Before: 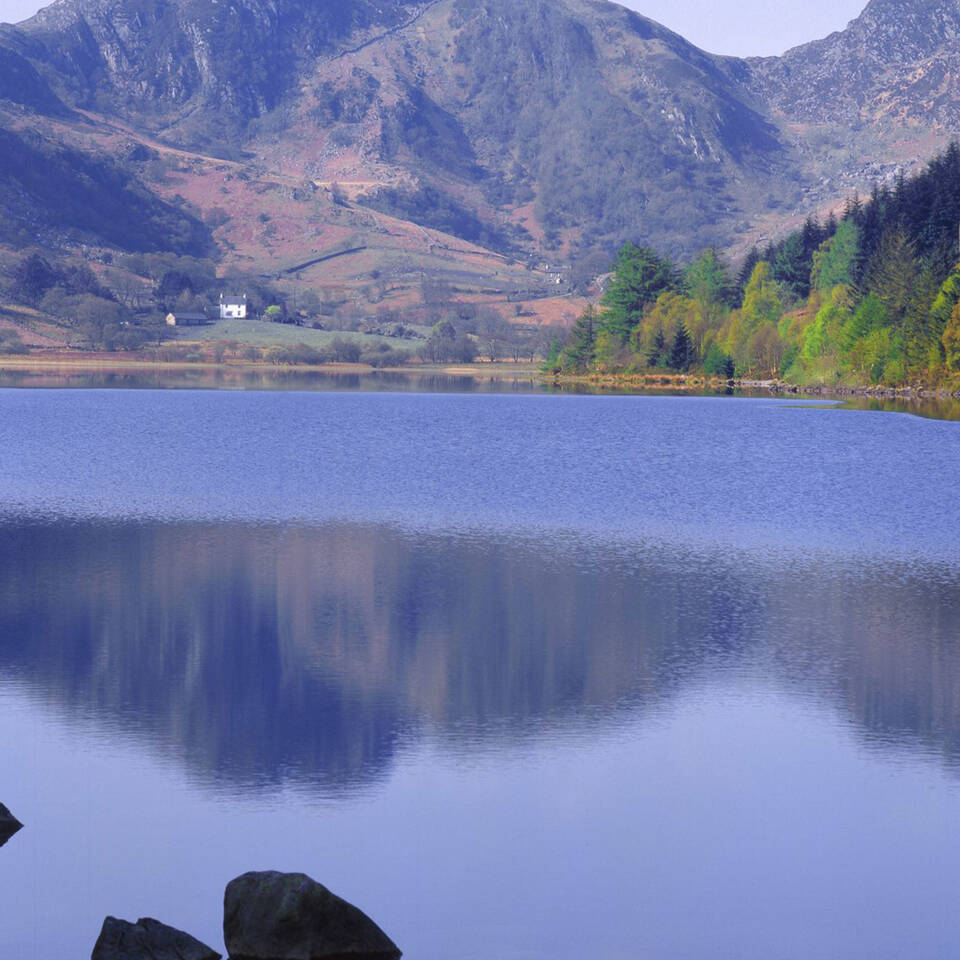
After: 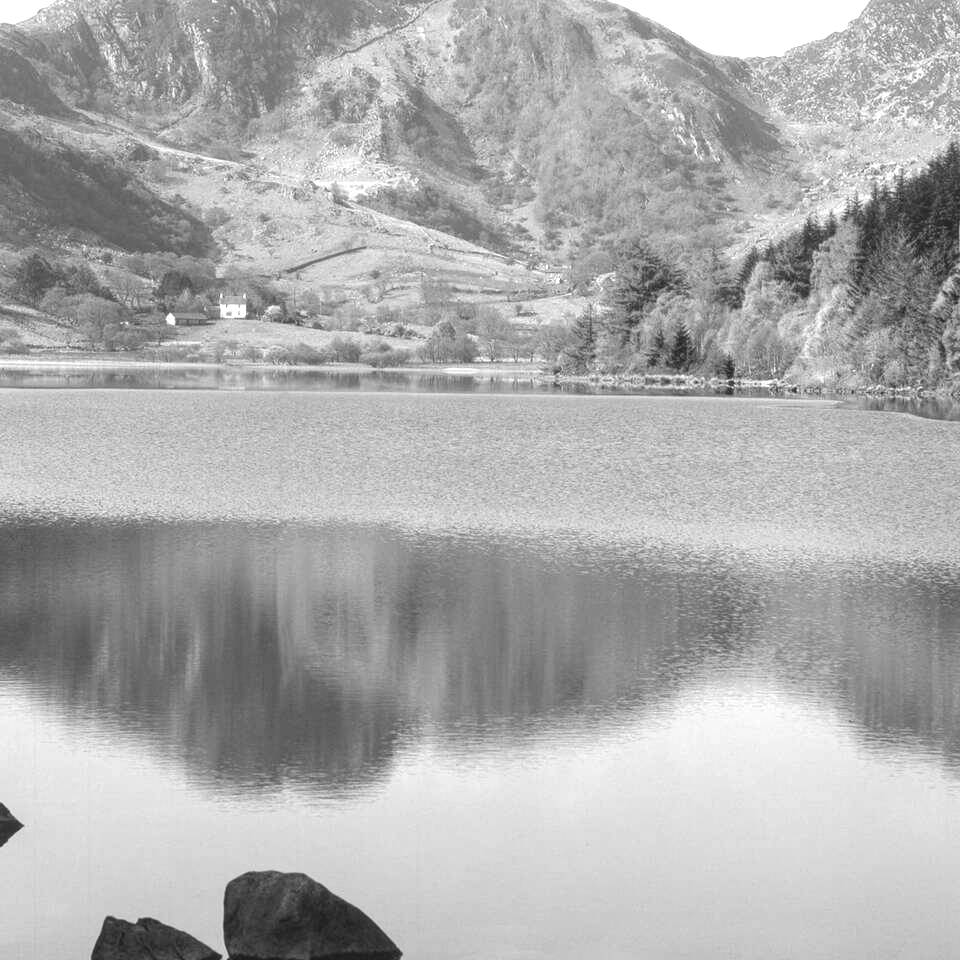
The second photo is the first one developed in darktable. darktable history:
local contrast: on, module defaults
exposure: black level correction 0, exposure 1 EV, compensate exposure bias true, compensate highlight preservation false
contrast brightness saturation: saturation -1
white balance: red 0.974, blue 1.044
